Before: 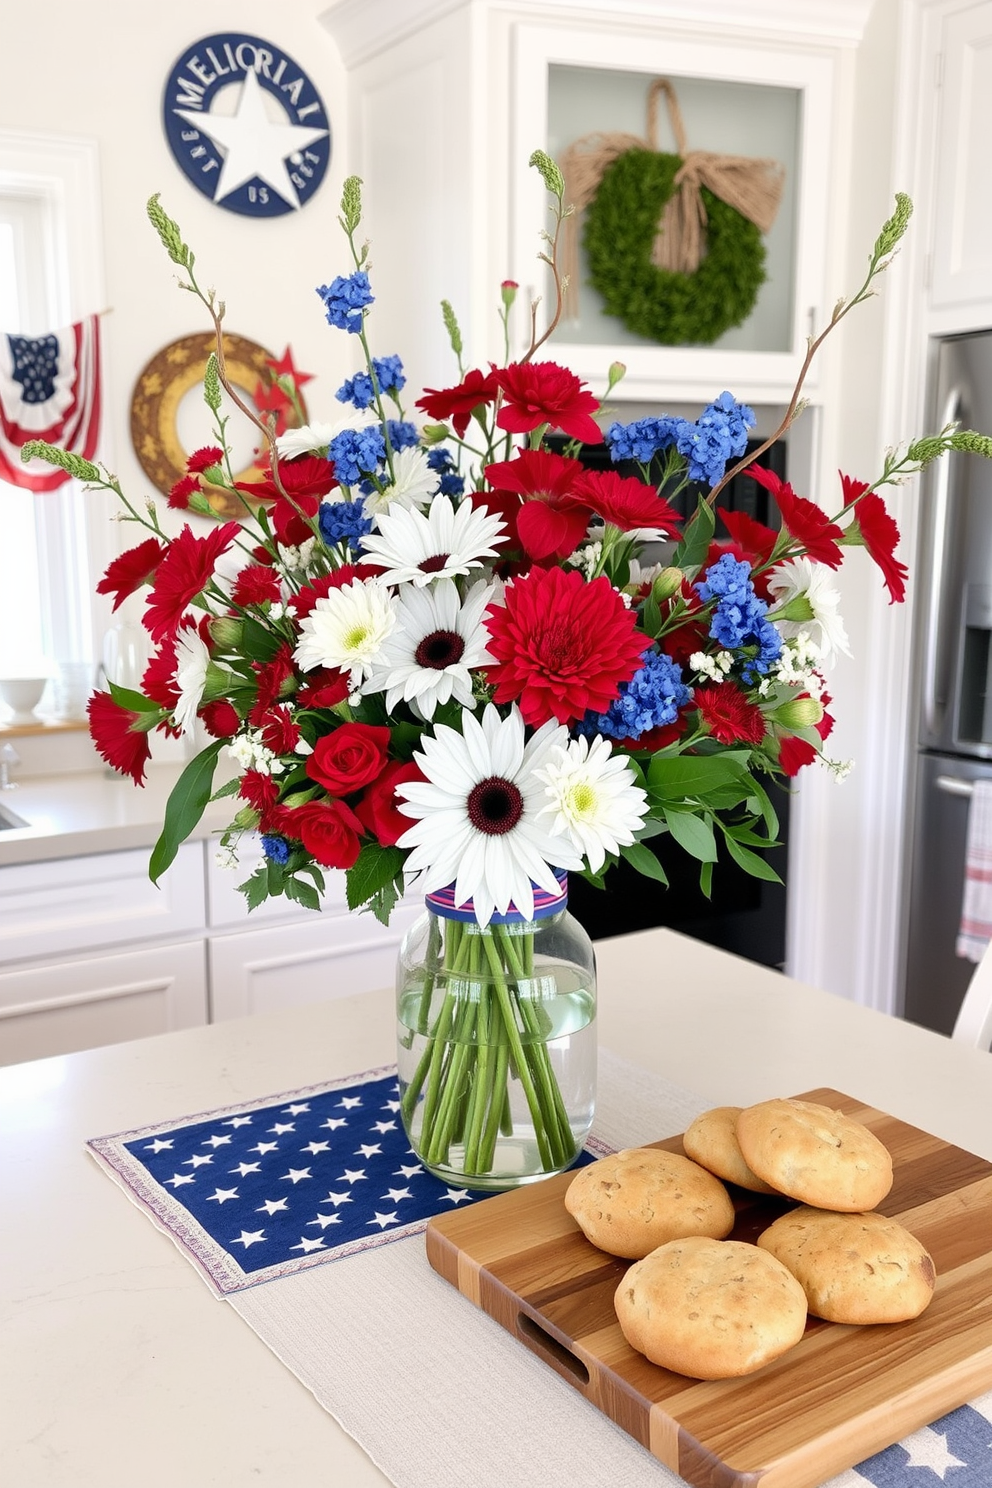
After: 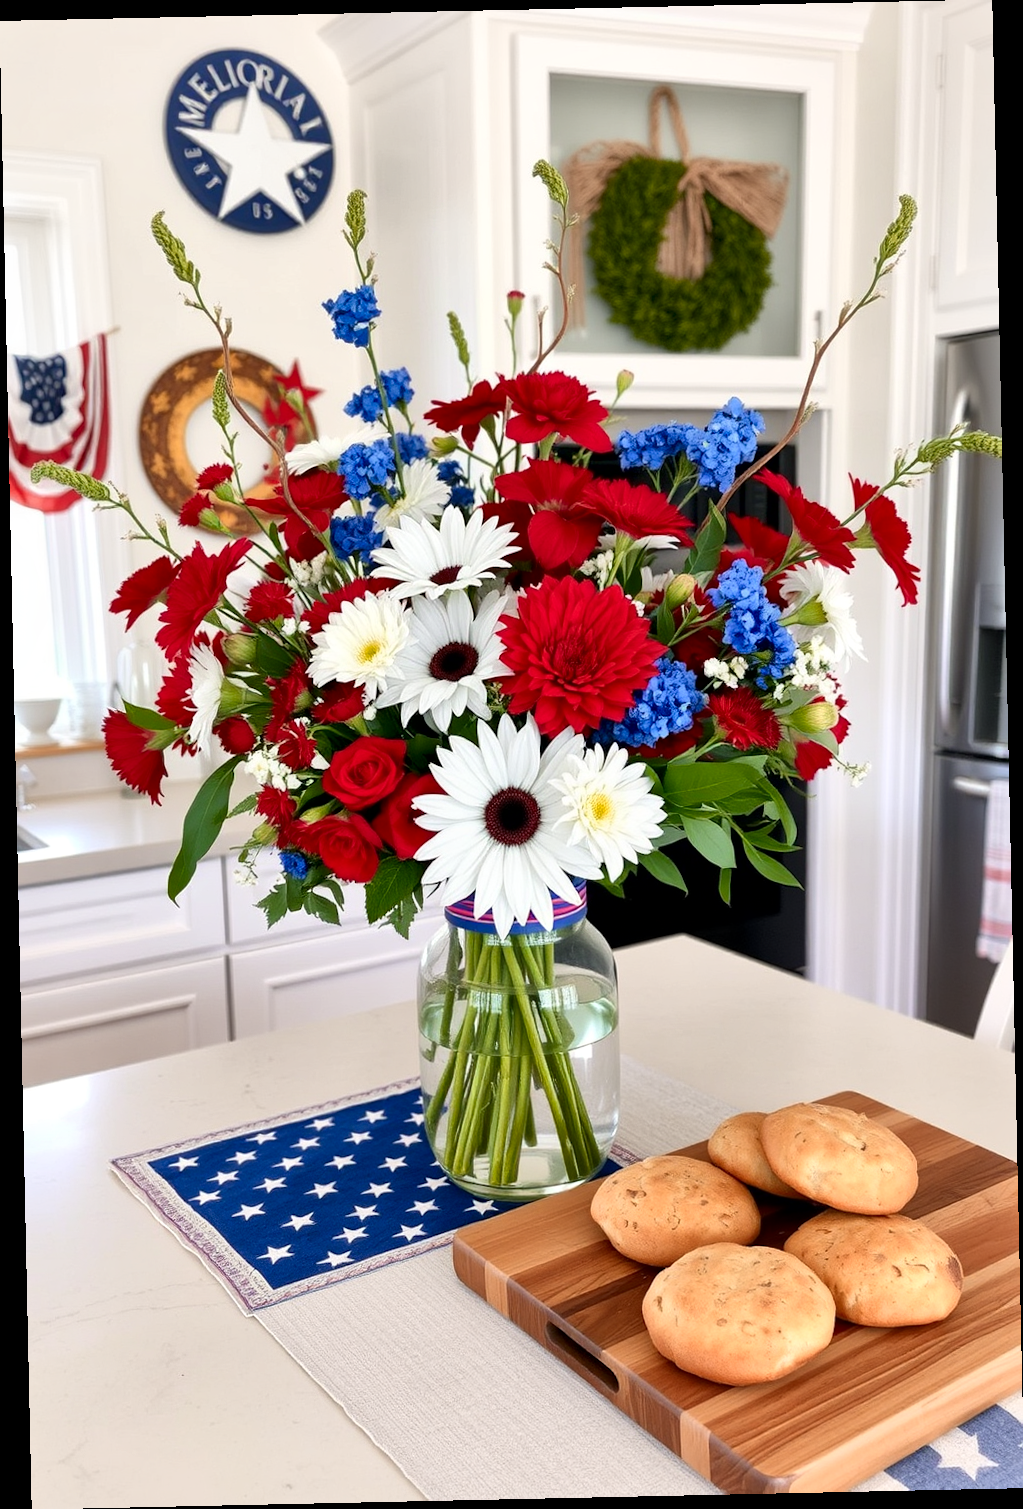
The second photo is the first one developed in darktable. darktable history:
local contrast: mode bilateral grid, contrast 20, coarseness 50, detail 140%, midtone range 0.2
exposure: exposure -0.041 EV, compensate highlight preservation false
color zones: curves: ch1 [(0, 0.455) (0.063, 0.455) (0.286, 0.495) (0.429, 0.5) (0.571, 0.5) (0.714, 0.5) (0.857, 0.5) (1, 0.455)]; ch2 [(0, 0.532) (0.063, 0.521) (0.233, 0.447) (0.429, 0.489) (0.571, 0.5) (0.714, 0.5) (0.857, 0.5) (1, 0.532)]
shadows and highlights: shadows 53, soften with gaussian
contrast brightness saturation: contrast 0.08, saturation 0.2
rotate and perspective: rotation -1.24°, automatic cropping off
